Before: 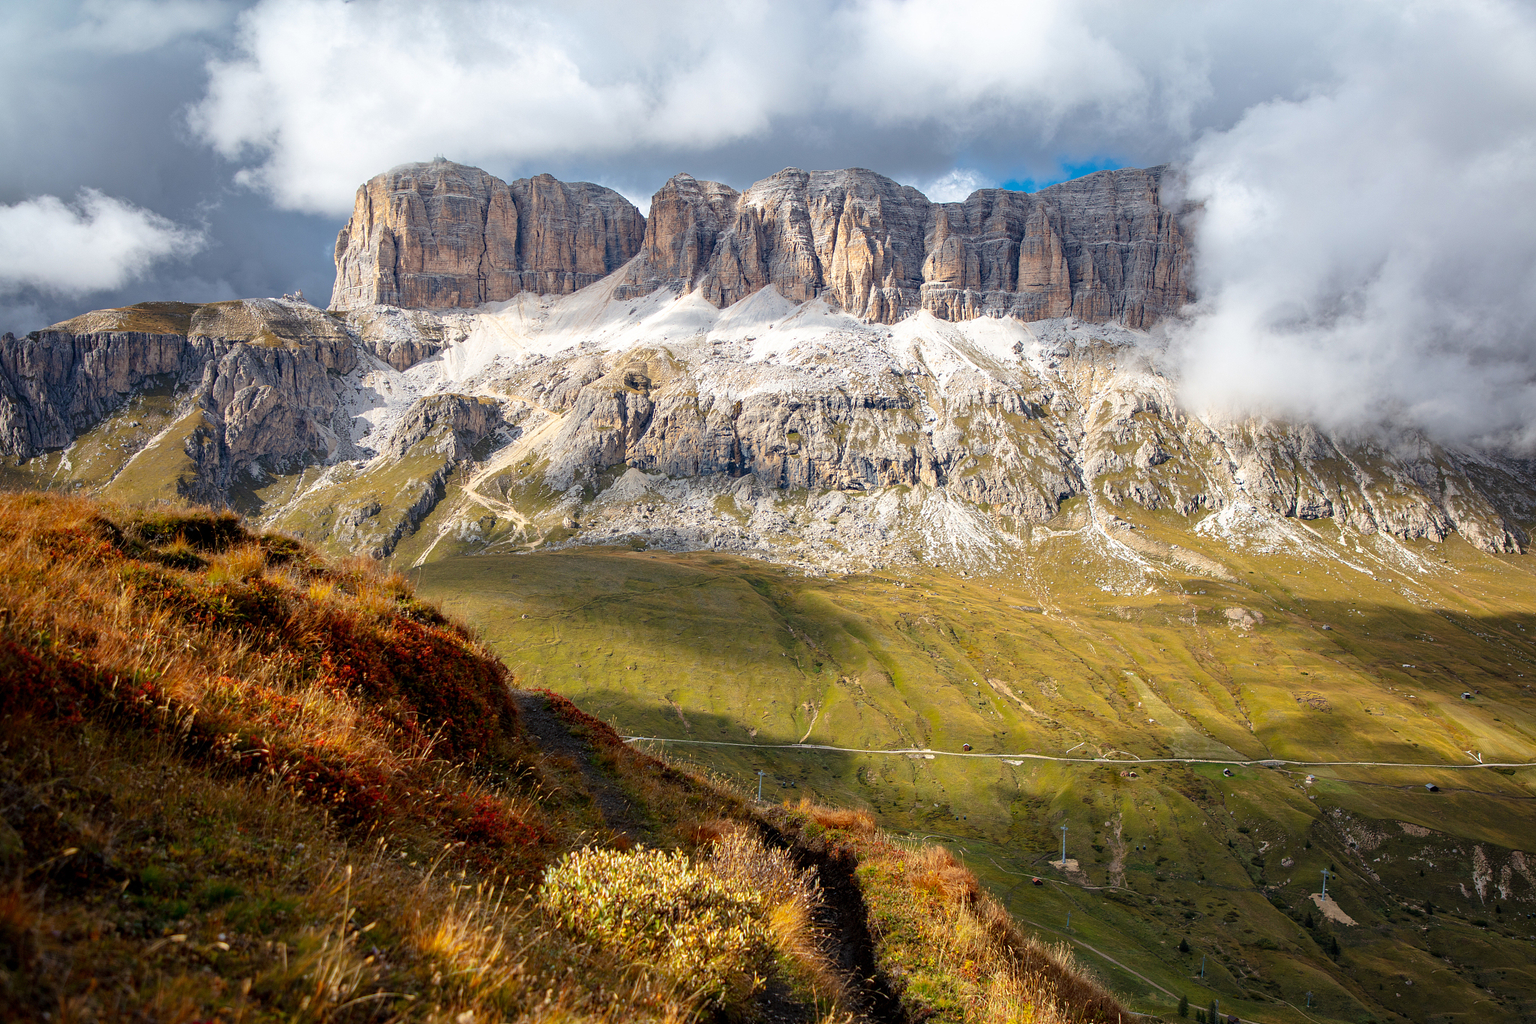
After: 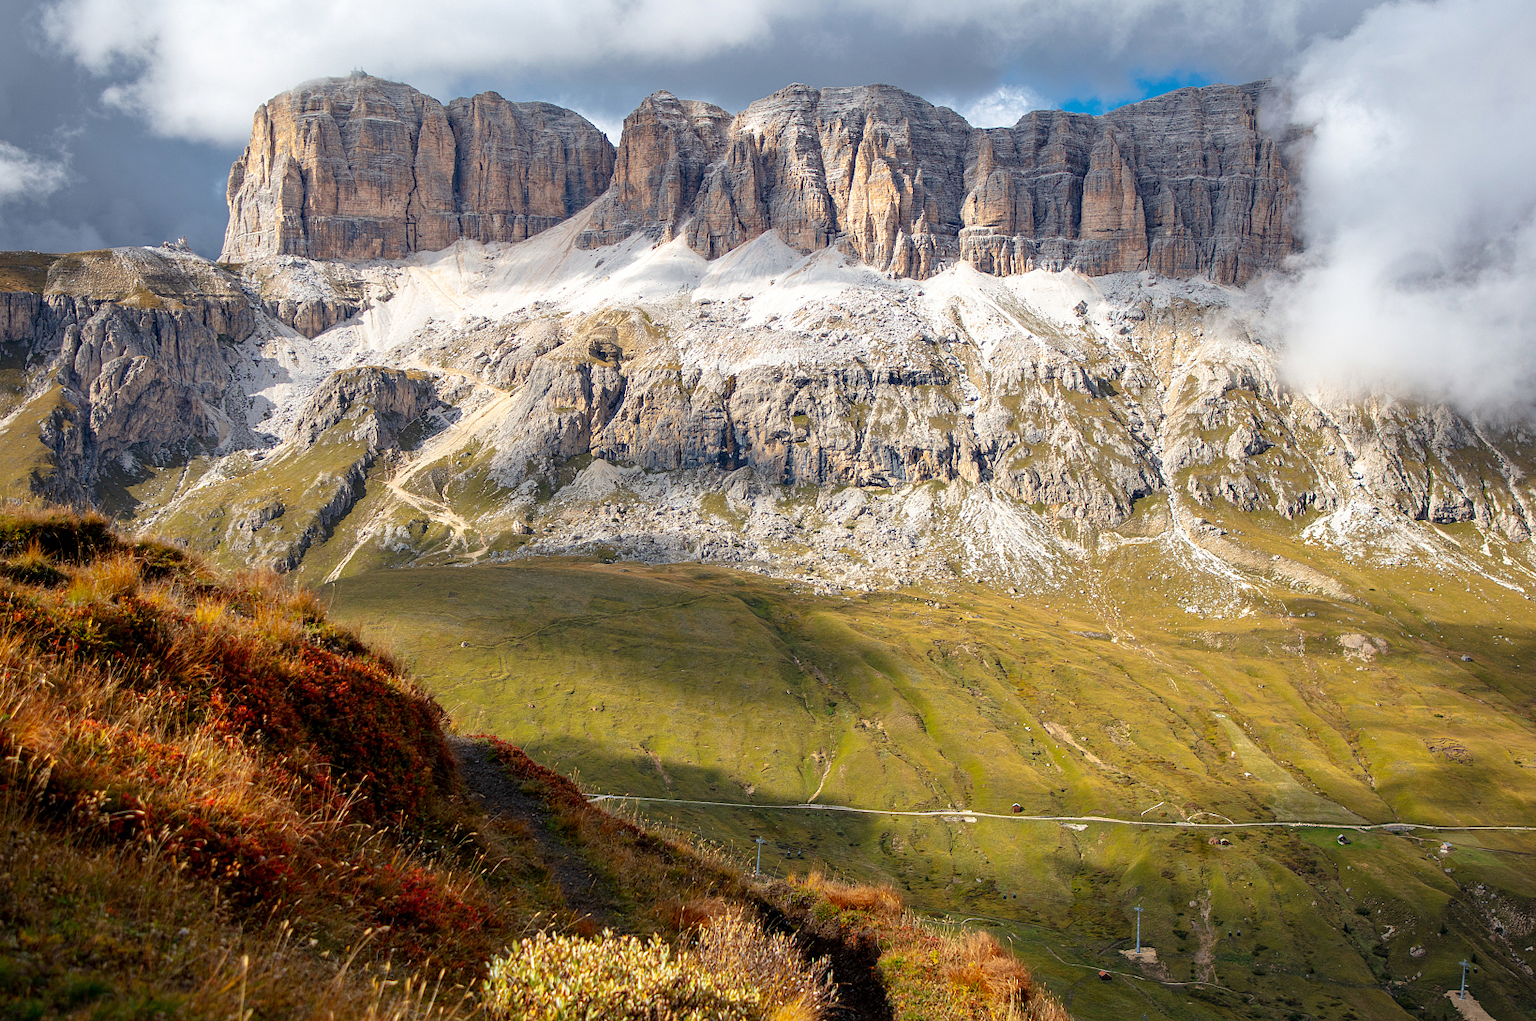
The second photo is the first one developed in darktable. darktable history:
crop and rotate: left 9.979%, top 9.867%, right 9.989%, bottom 10.263%
